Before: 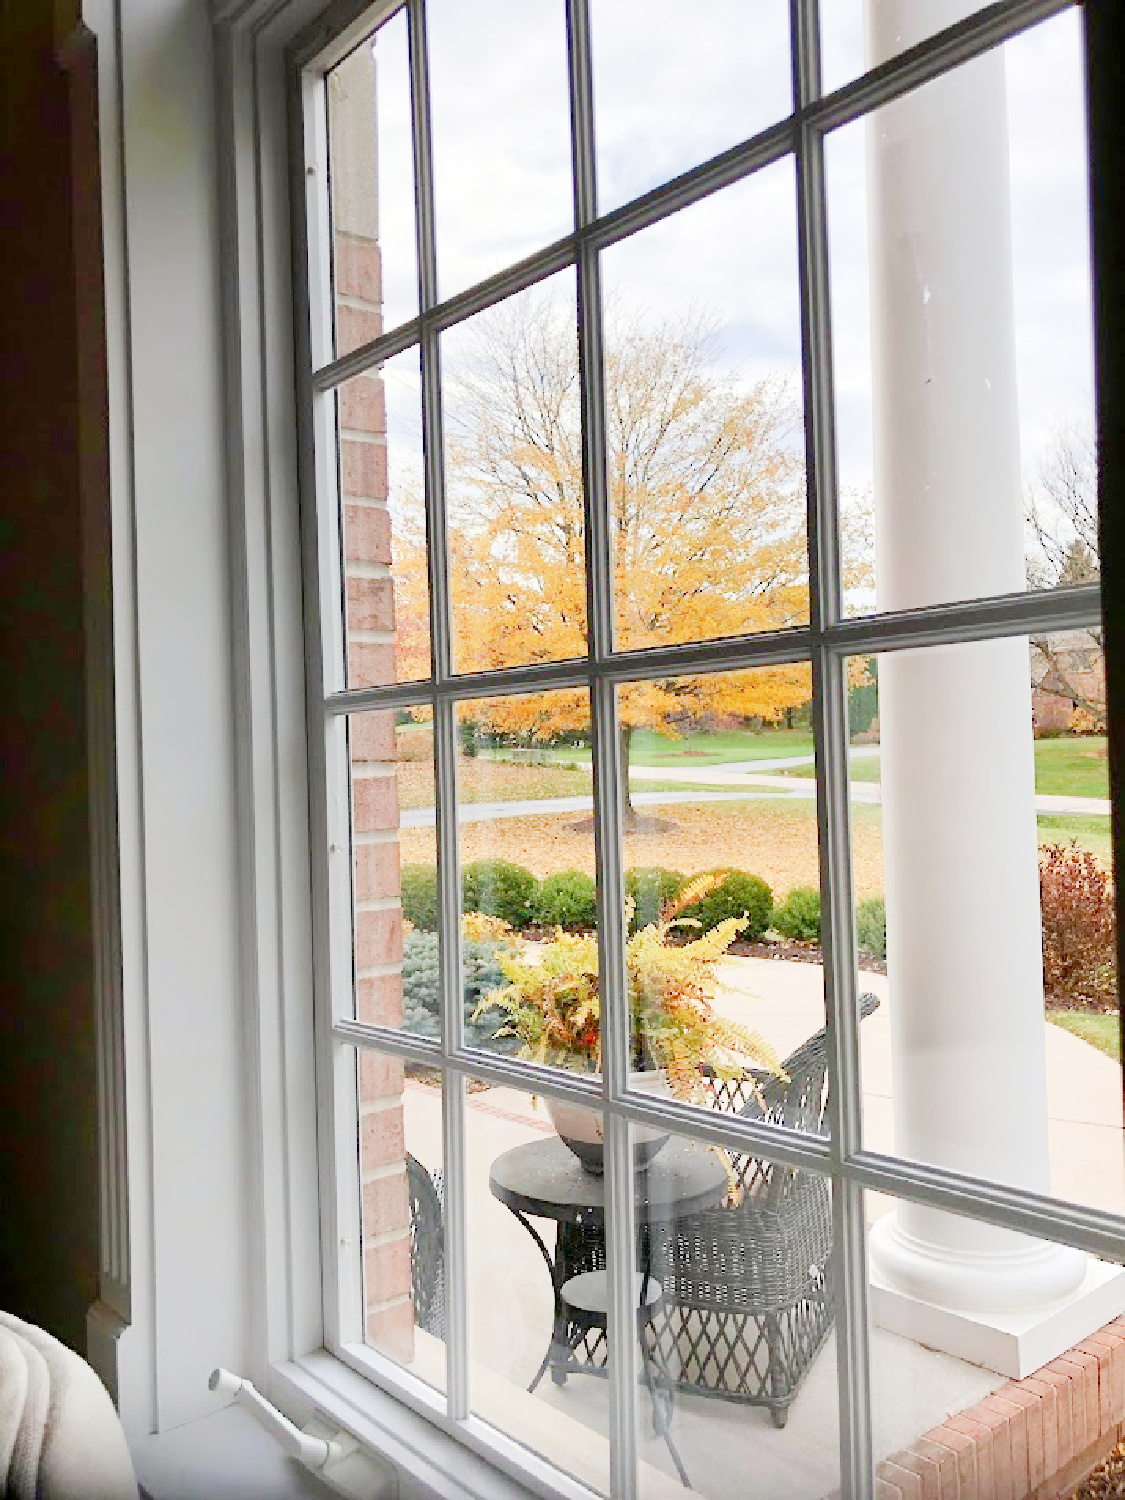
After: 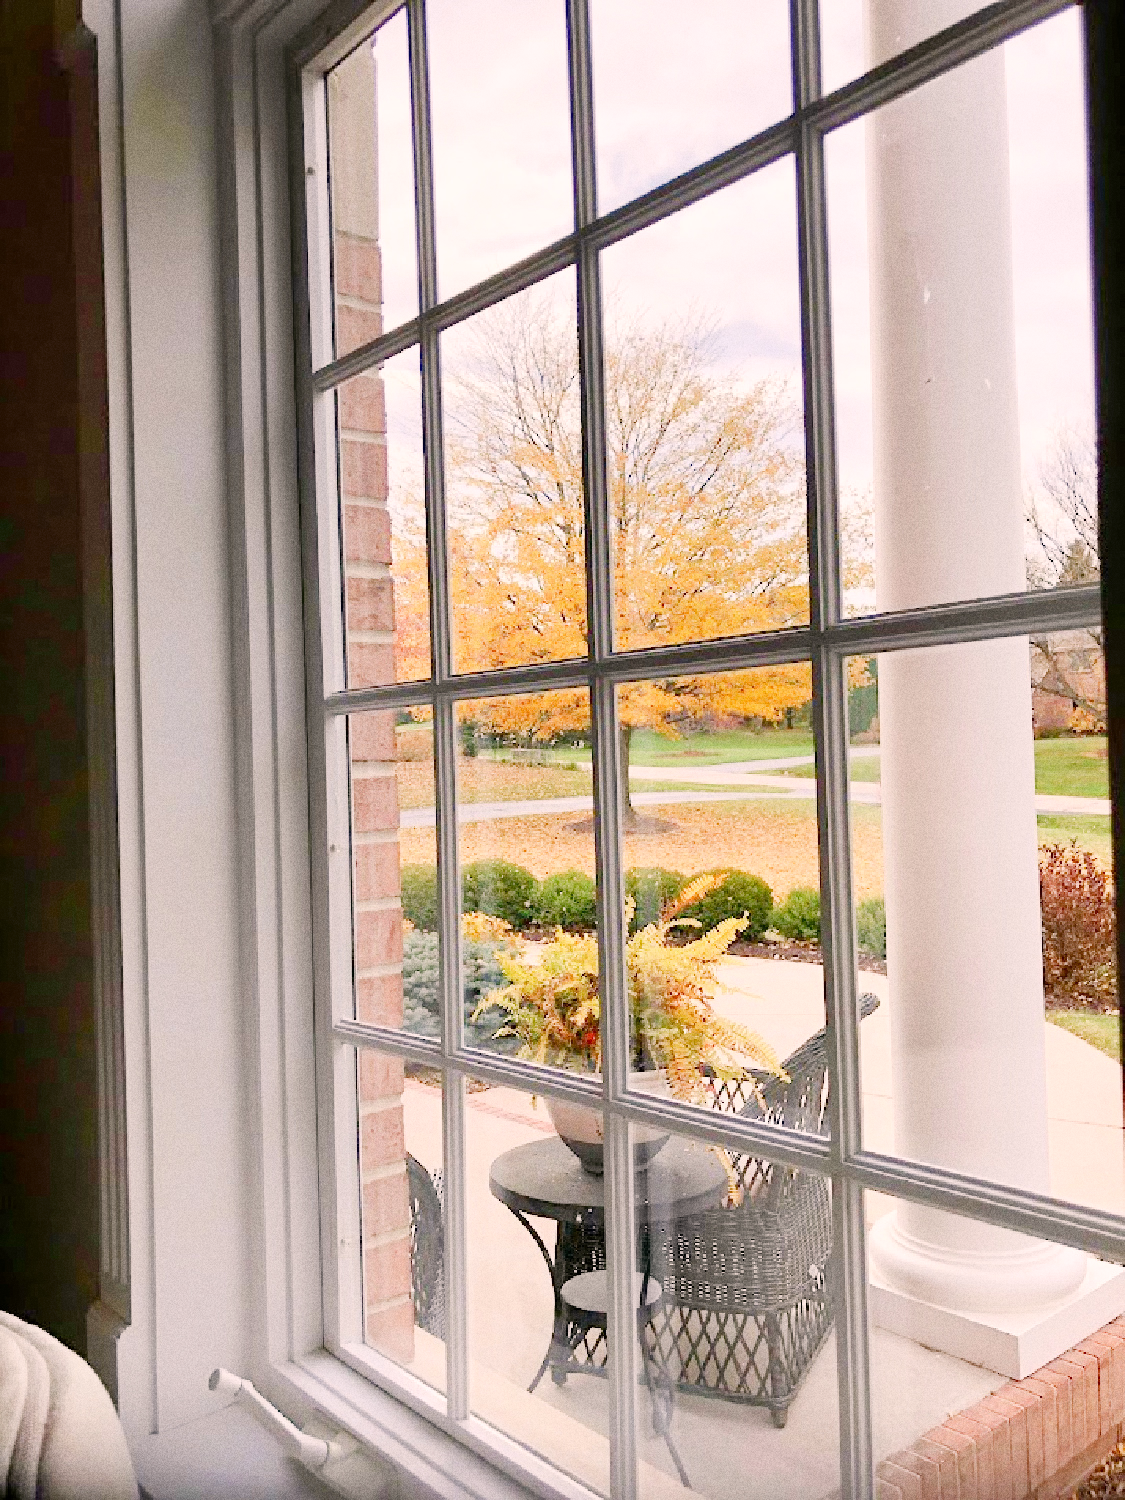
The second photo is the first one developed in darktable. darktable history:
grain: coarseness 8.68 ISO, strength 31.94%
color correction: highlights a* 7.34, highlights b* 4.37
